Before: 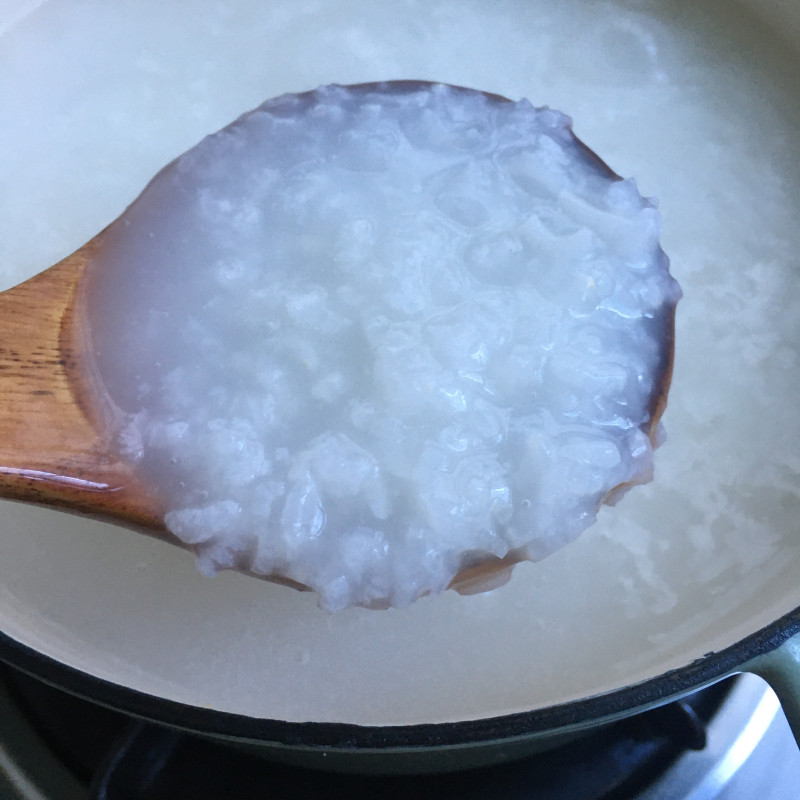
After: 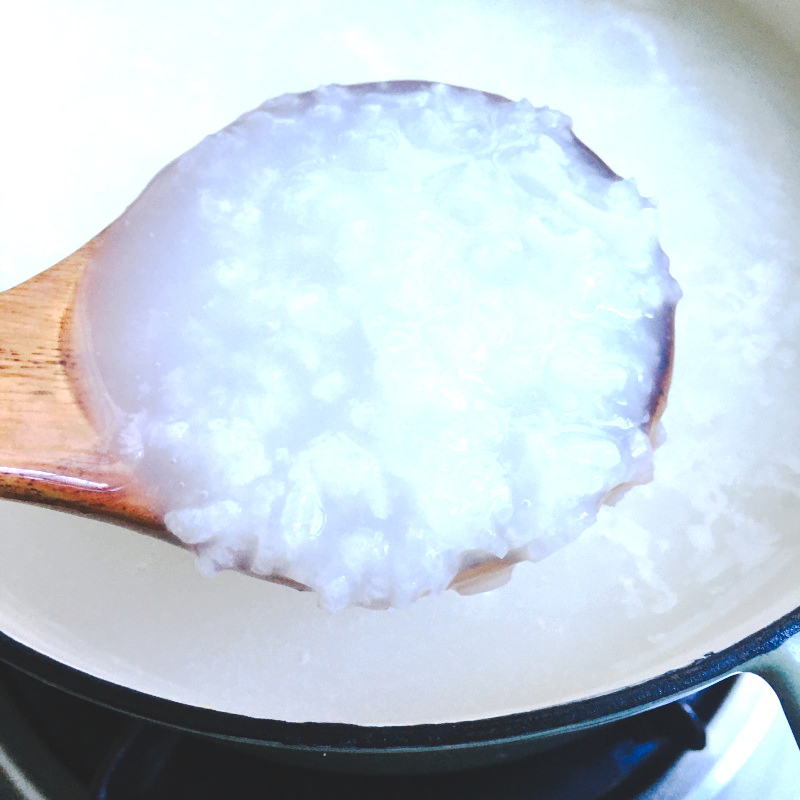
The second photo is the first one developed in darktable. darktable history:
tone curve: curves: ch0 [(0, 0) (0.003, 0.108) (0.011, 0.112) (0.025, 0.117) (0.044, 0.126) (0.069, 0.133) (0.1, 0.146) (0.136, 0.158) (0.177, 0.178) (0.224, 0.212) (0.277, 0.256) (0.335, 0.331) (0.399, 0.423) (0.468, 0.538) (0.543, 0.641) (0.623, 0.721) (0.709, 0.792) (0.801, 0.845) (0.898, 0.917) (1, 1)], preserve colors none
tone equalizer: on, module defaults
exposure: black level correction 0, exposure 1 EV, compensate exposure bias true, compensate highlight preservation false
